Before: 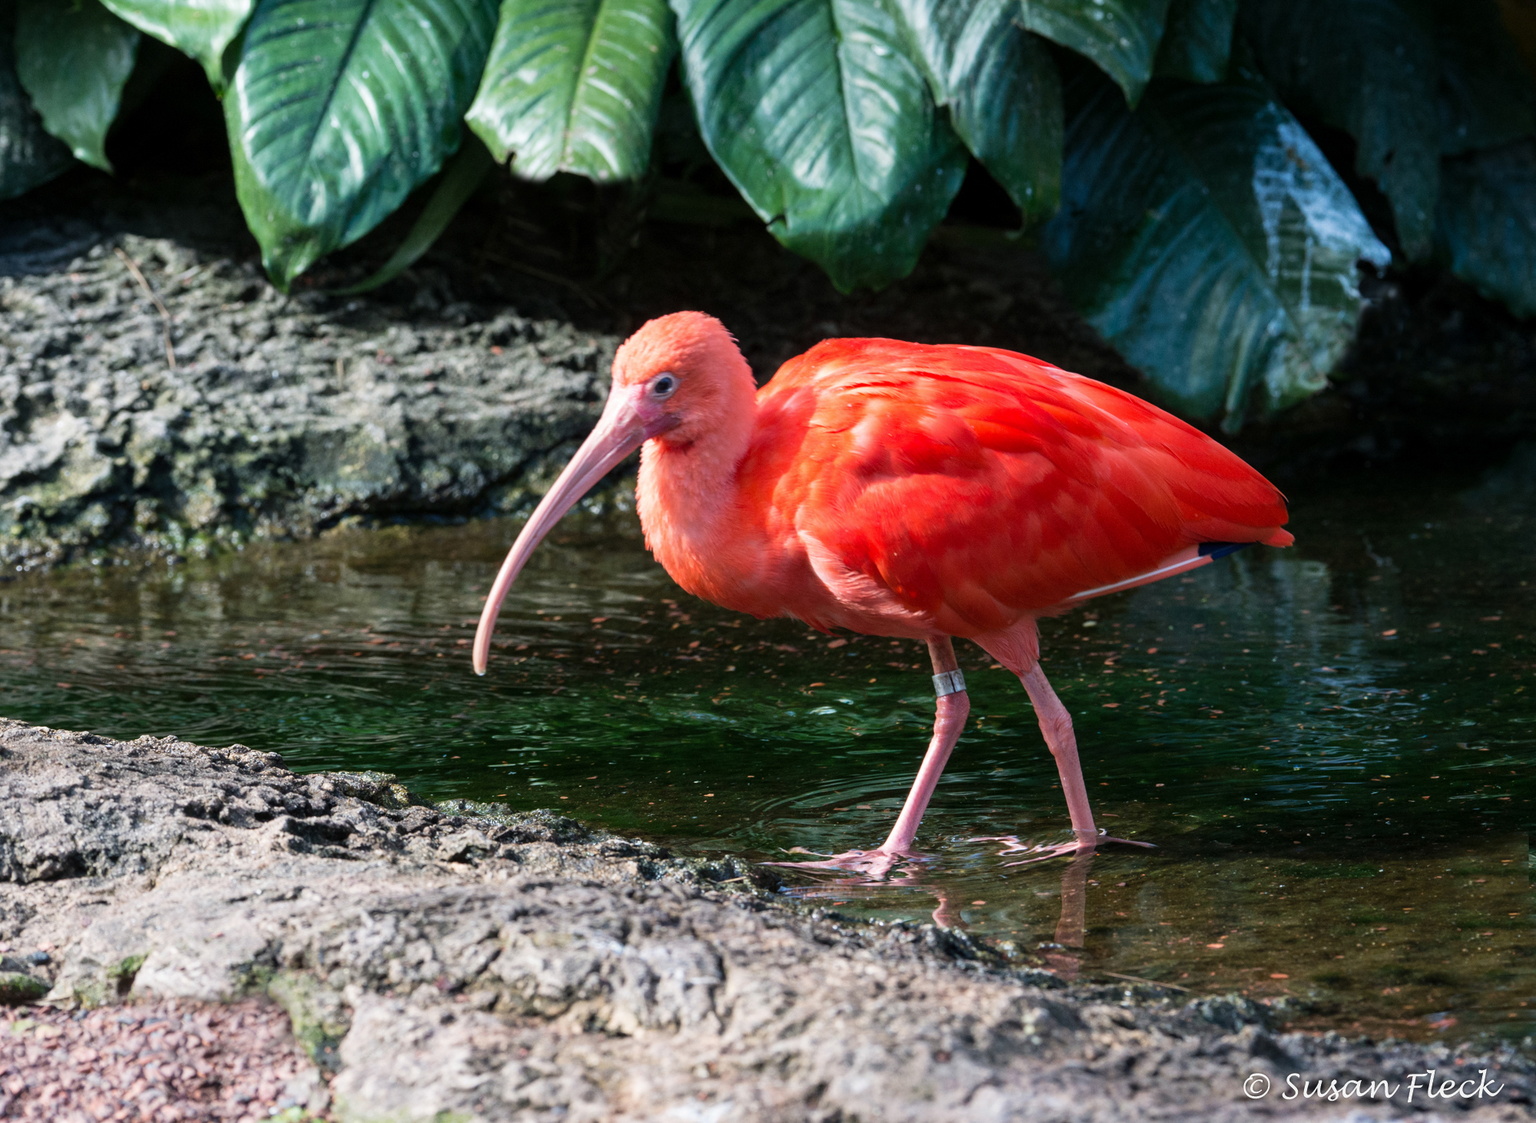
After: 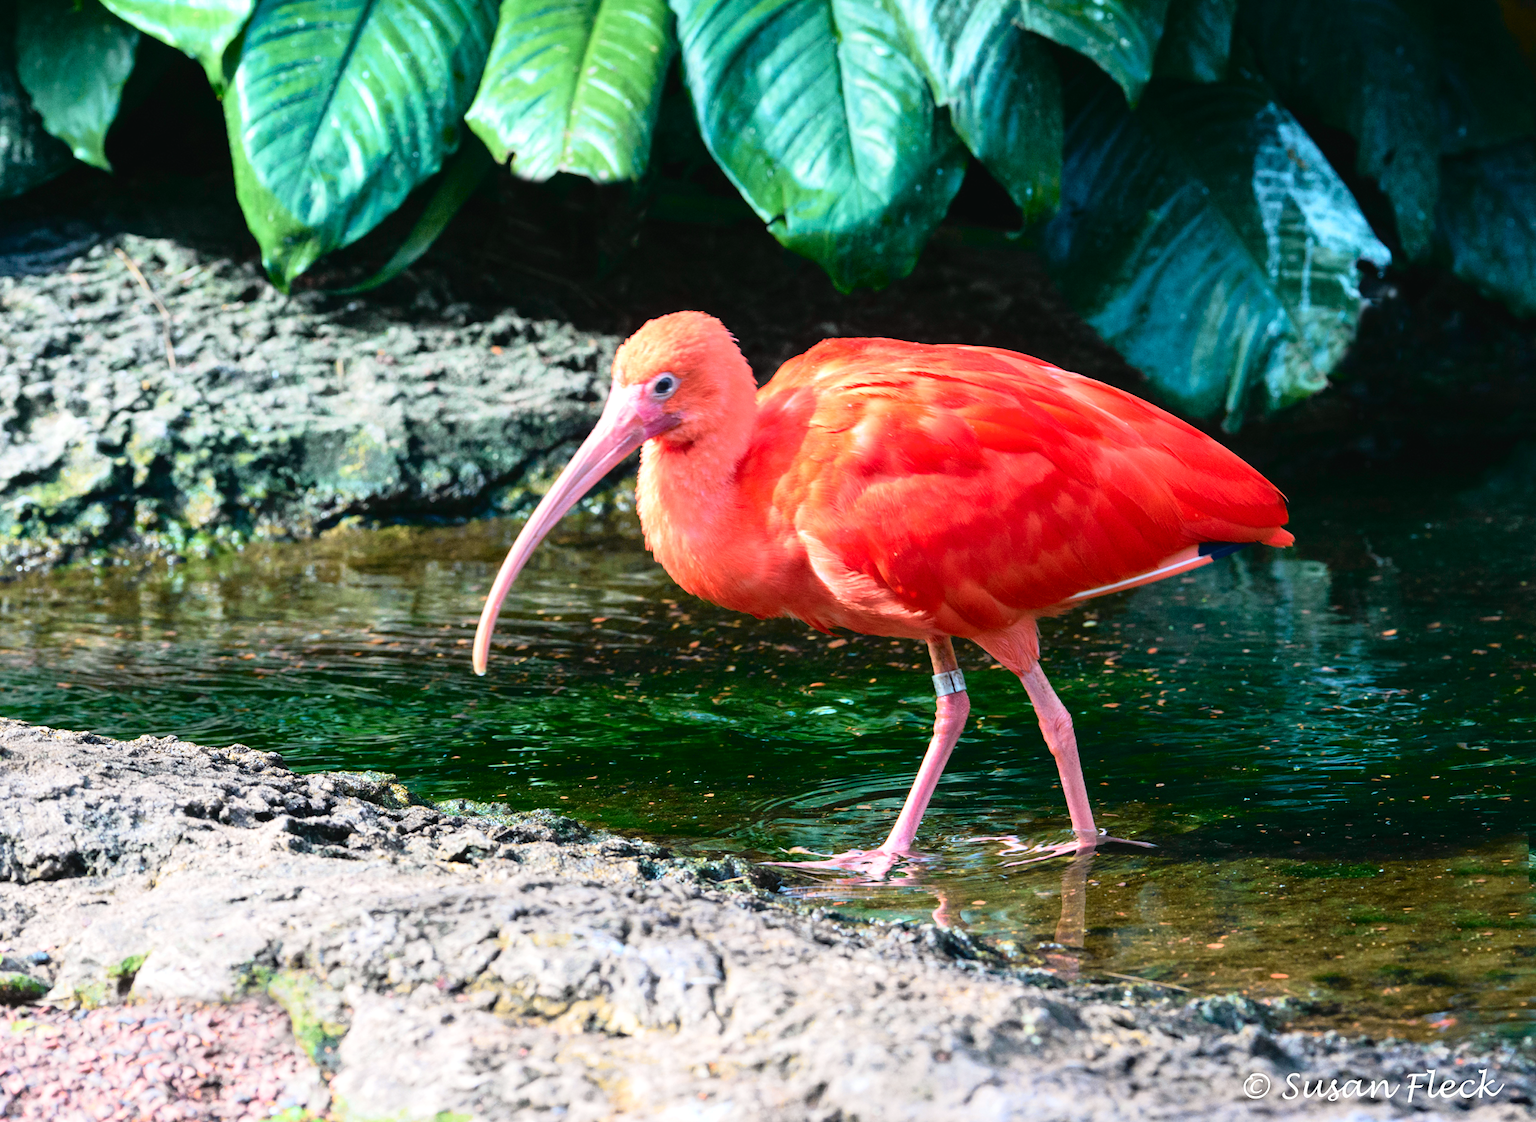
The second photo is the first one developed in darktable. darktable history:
tone curve: curves: ch0 [(0, 0.022) (0.114, 0.088) (0.282, 0.316) (0.446, 0.511) (0.613, 0.693) (0.786, 0.843) (0.999, 0.949)]; ch1 [(0, 0) (0.395, 0.343) (0.463, 0.427) (0.486, 0.474) (0.503, 0.5) (0.535, 0.522) (0.555, 0.546) (0.594, 0.614) (0.755, 0.793) (1, 1)]; ch2 [(0, 0) (0.369, 0.388) (0.449, 0.431) (0.501, 0.5) (0.528, 0.517) (0.561, 0.598) (0.697, 0.721) (1, 1)], color space Lab, independent channels, preserve colors none
exposure: black level correction 0, exposure 0.7 EV, compensate exposure bias true, compensate highlight preservation false
